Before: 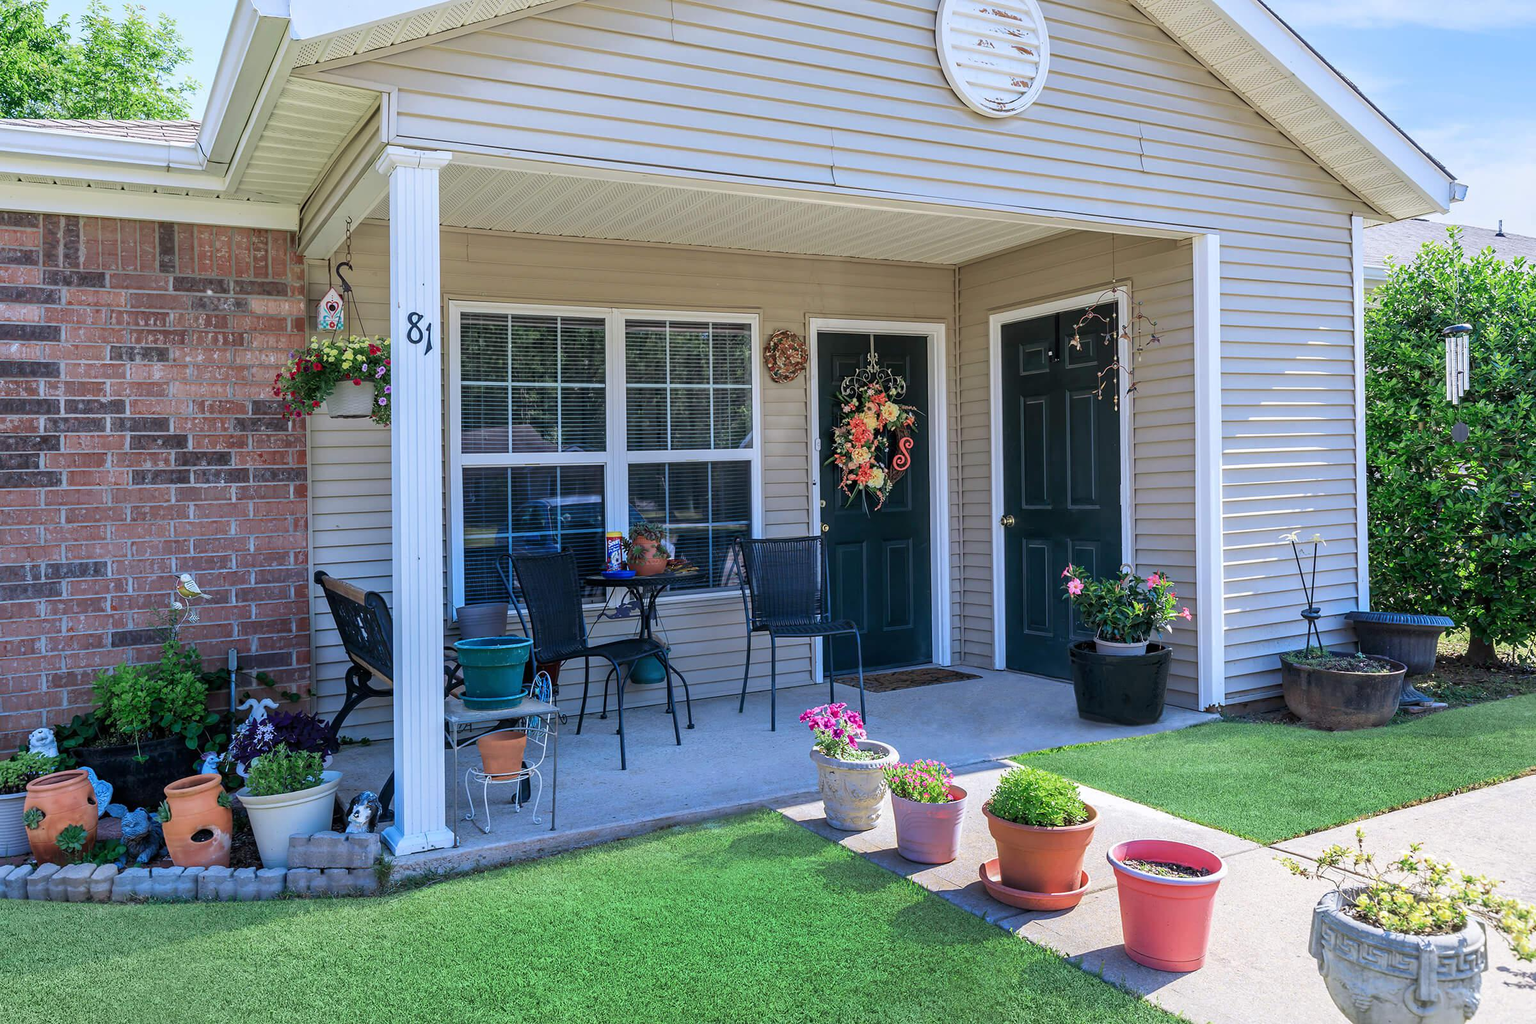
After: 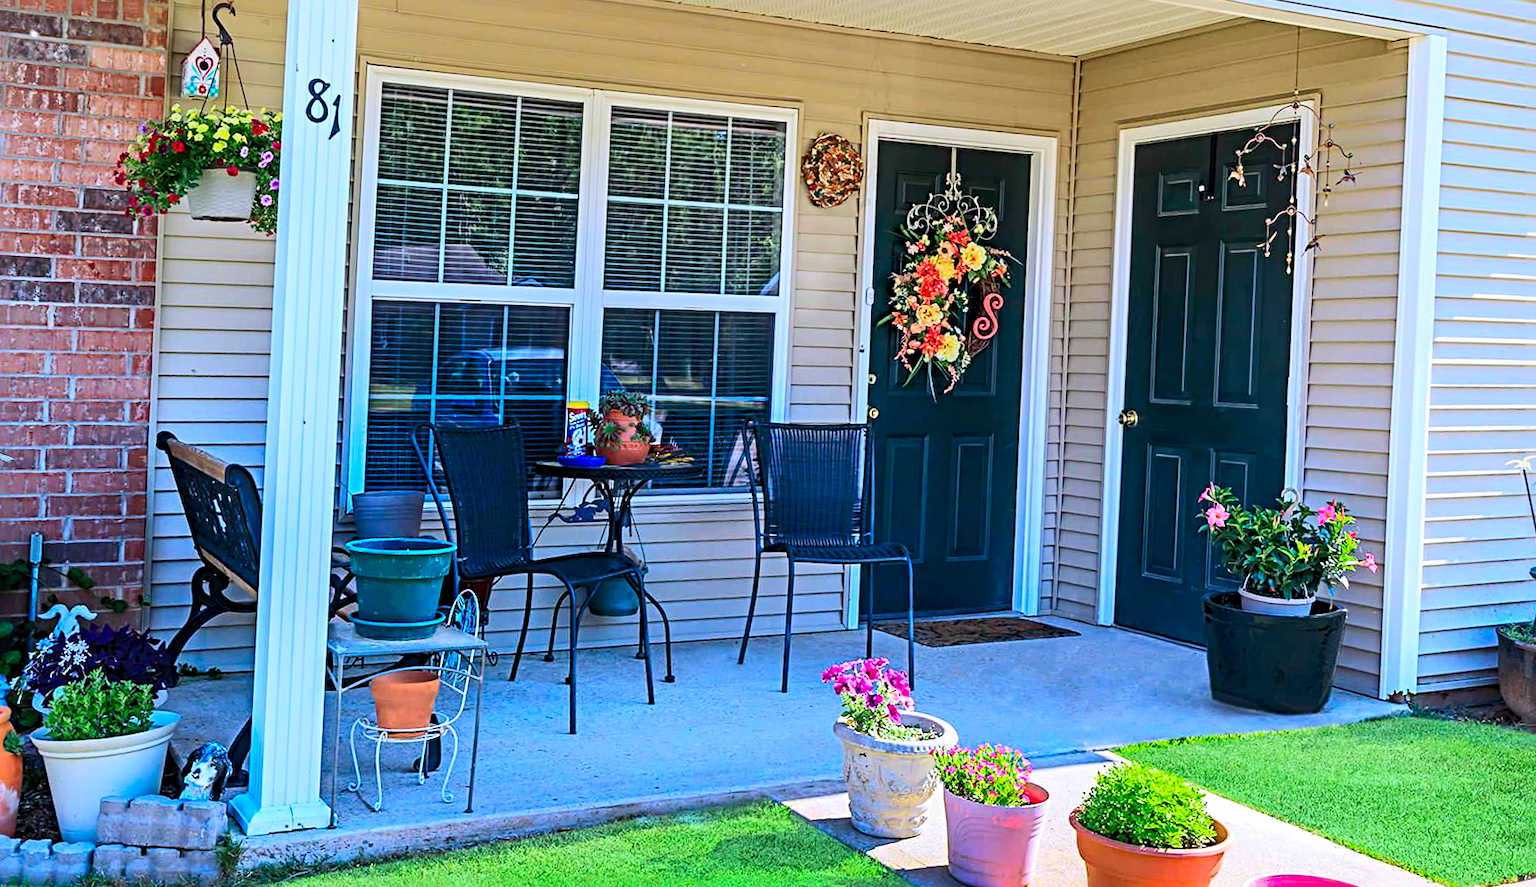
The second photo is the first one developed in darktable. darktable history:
contrast brightness saturation: contrast 0.23, brightness 0.1, saturation 0.29
sharpen: radius 4.883
color balance rgb: perceptual saturation grading › global saturation 25%, perceptual brilliance grading › mid-tones 10%, perceptual brilliance grading › shadows 15%, global vibrance 20%
crop and rotate: angle -3.37°, left 9.79%, top 20.73%, right 12.42%, bottom 11.82%
